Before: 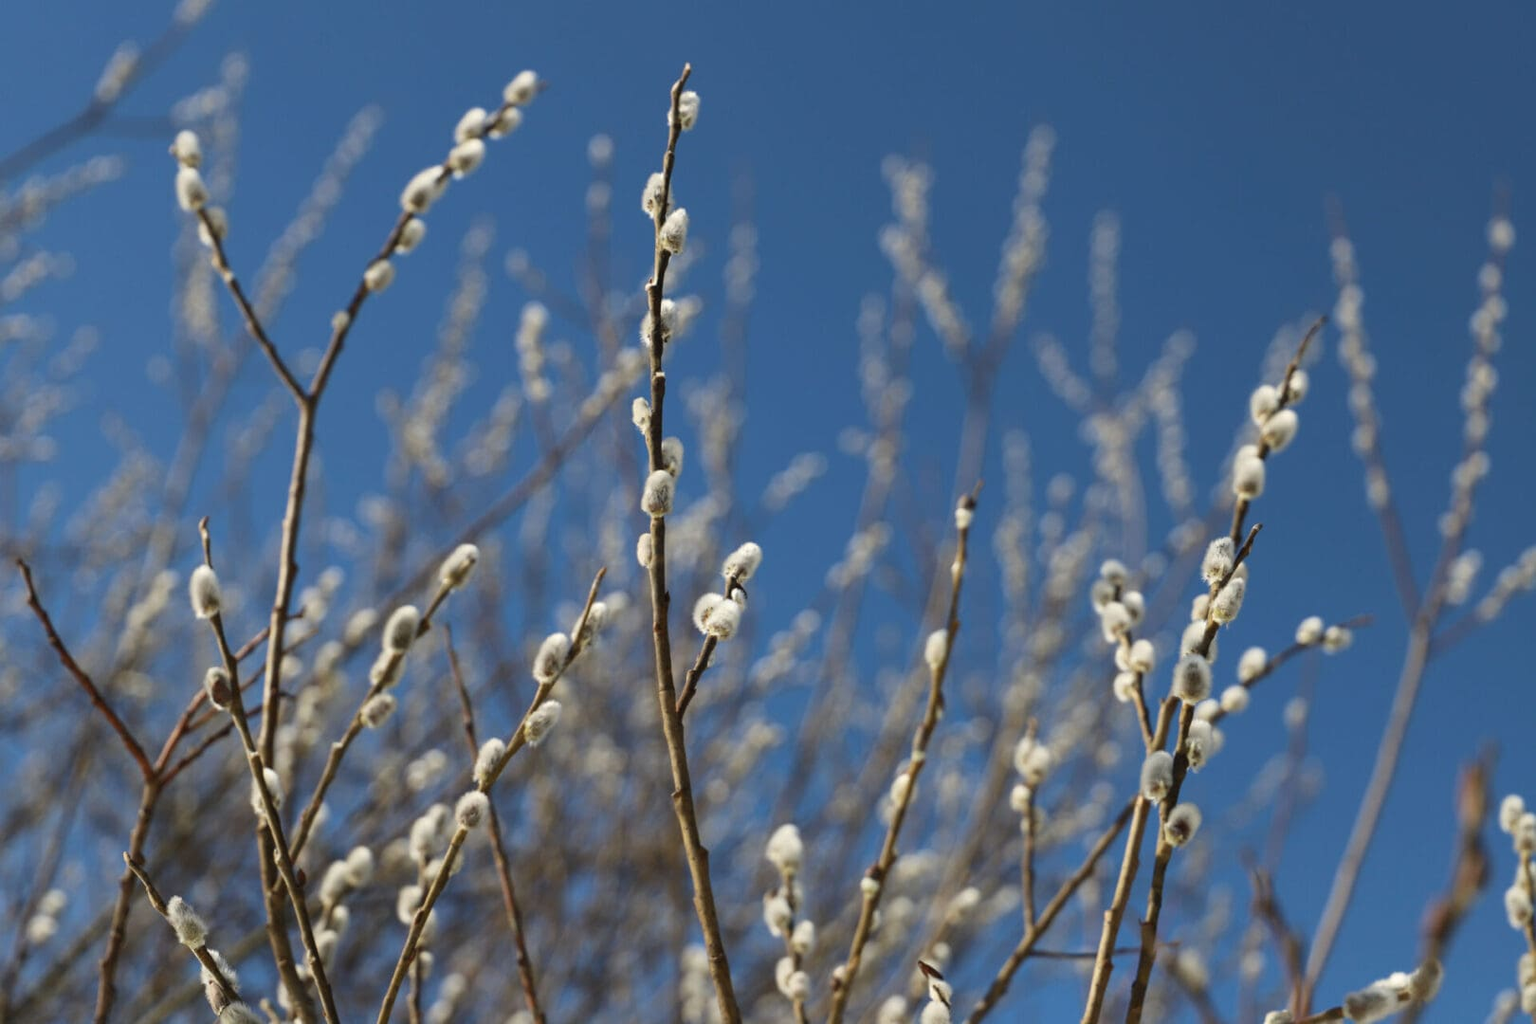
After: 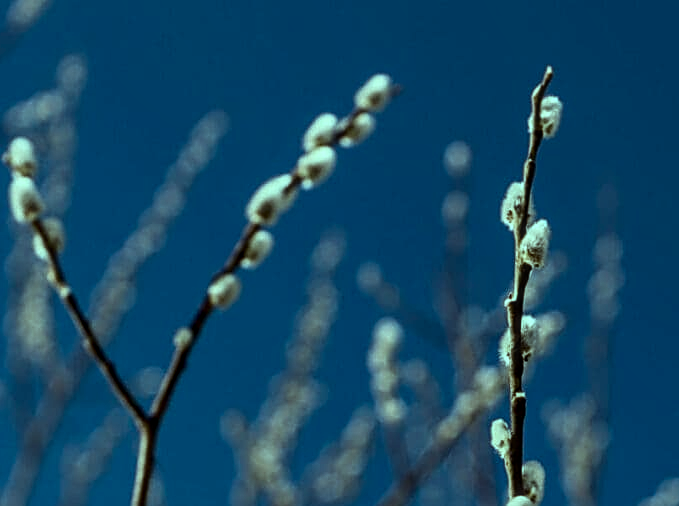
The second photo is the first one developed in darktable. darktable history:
tone curve: curves: ch0 [(0, 0.032) (0.181, 0.156) (0.751, 0.829) (1, 1)], color space Lab, independent channels, preserve colors none
color balance rgb: power › luminance -14.767%, highlights gain › chroma 7.483%, highlights gain › hue 182.51°, perceptual saturation grading › global saturation 20%, perceptual saturation grading › highlights -24.988%, perceptual saturation grading › shadows 26.168%
local contrast: detail 150%
sharpen: on, module defaults
exposure: exposure -0.582 EV, compensate highlight preservation false
crop and rotate: left 10.92%, top 0.078%, right 47.13%, bottom 53.037%
